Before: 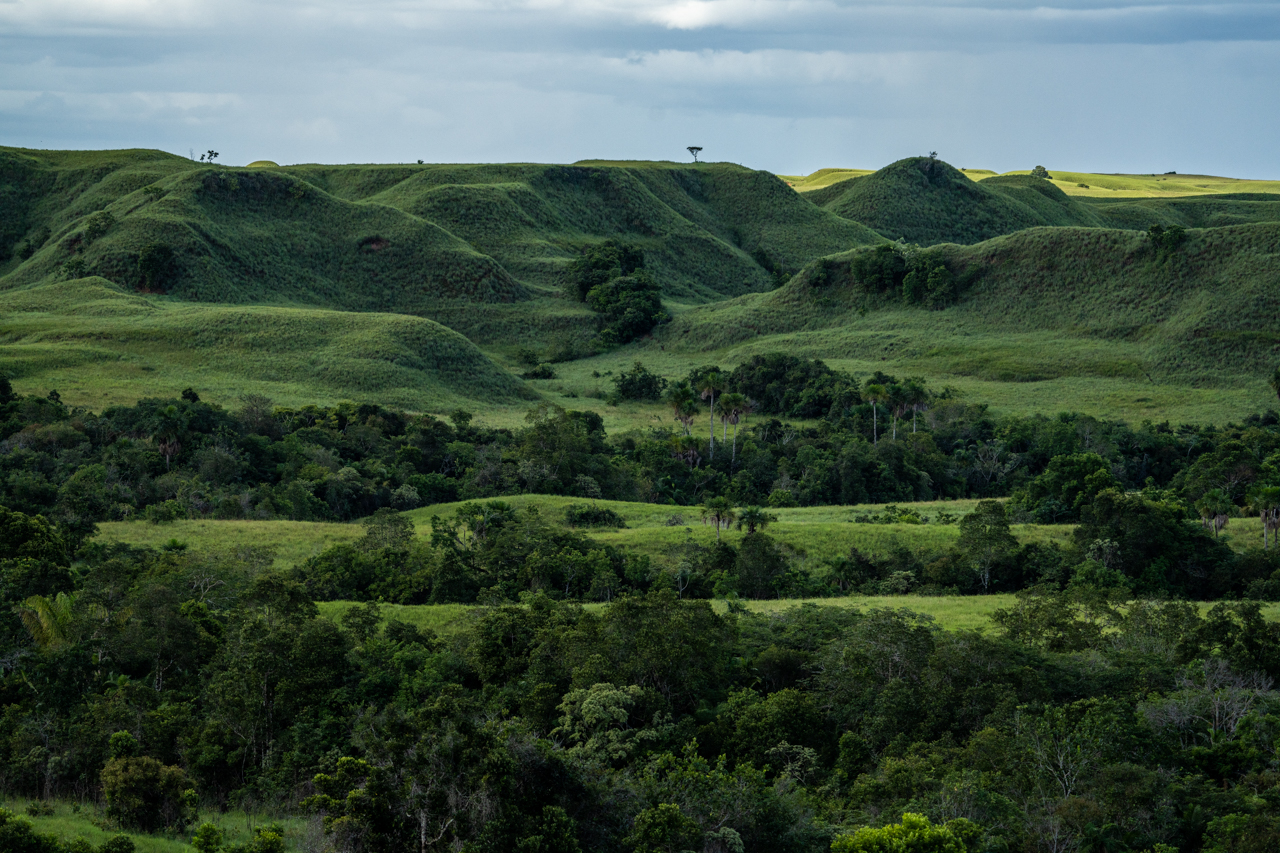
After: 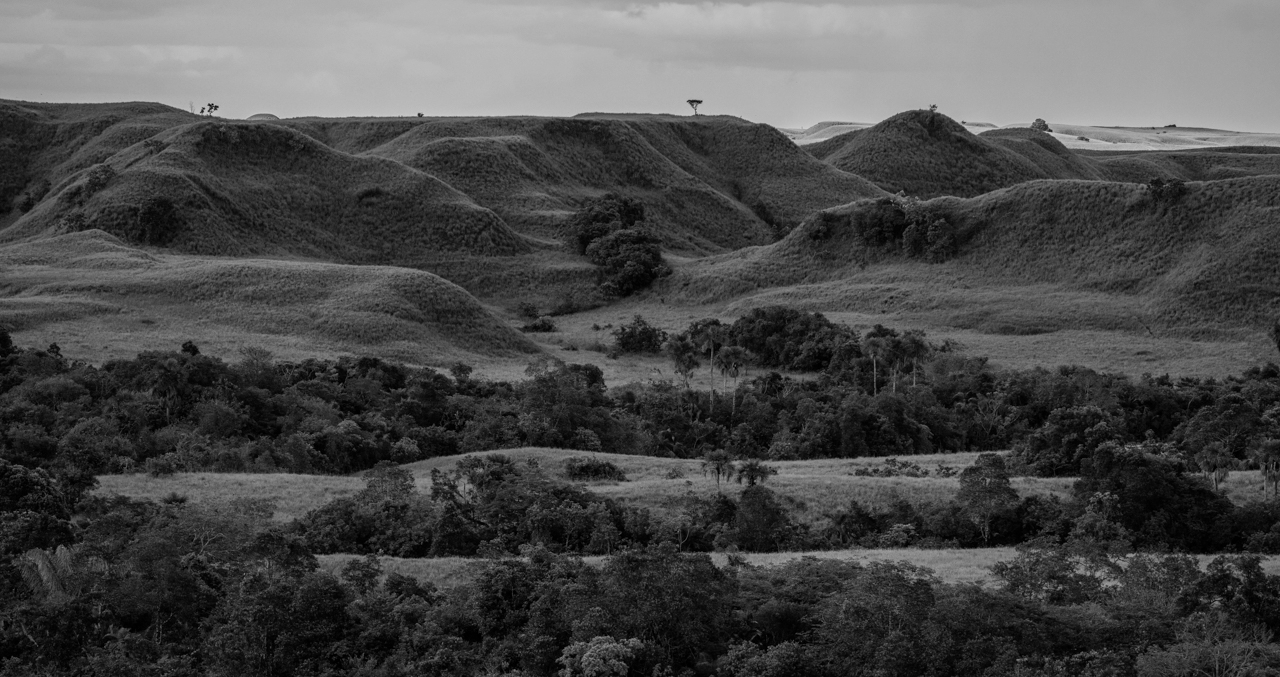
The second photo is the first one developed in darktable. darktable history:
crop and rotate: top 5.667%, bottom 14.937%
monochrome: a -92.57, b 58.91
contrast brightness saturation: saturation 0.13
